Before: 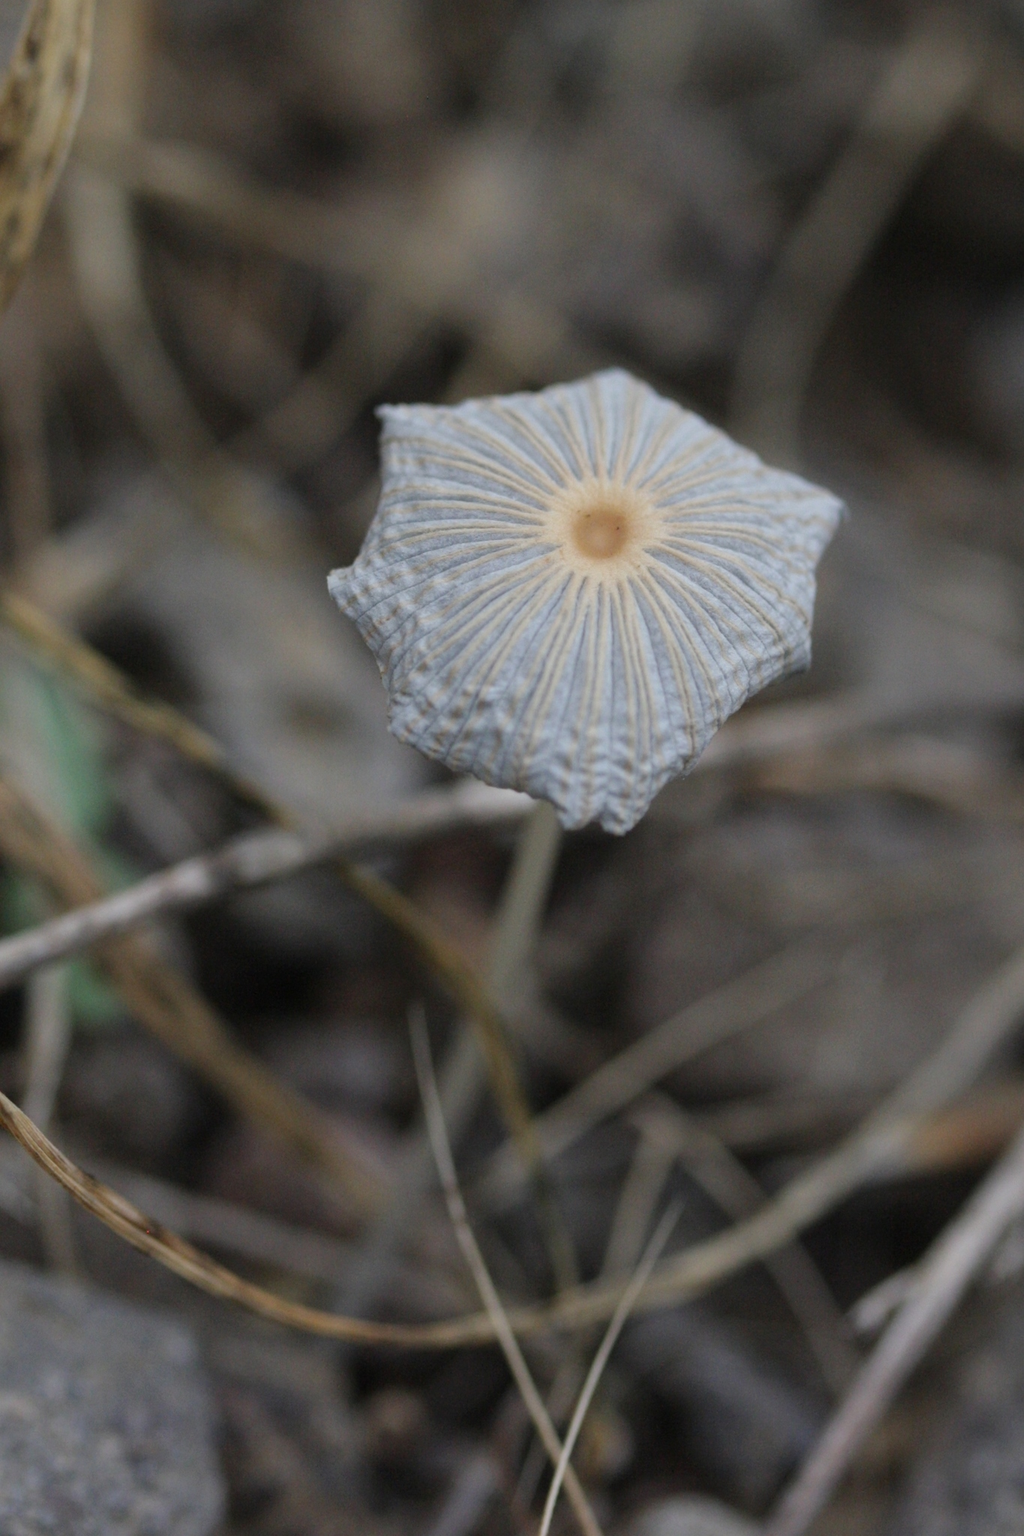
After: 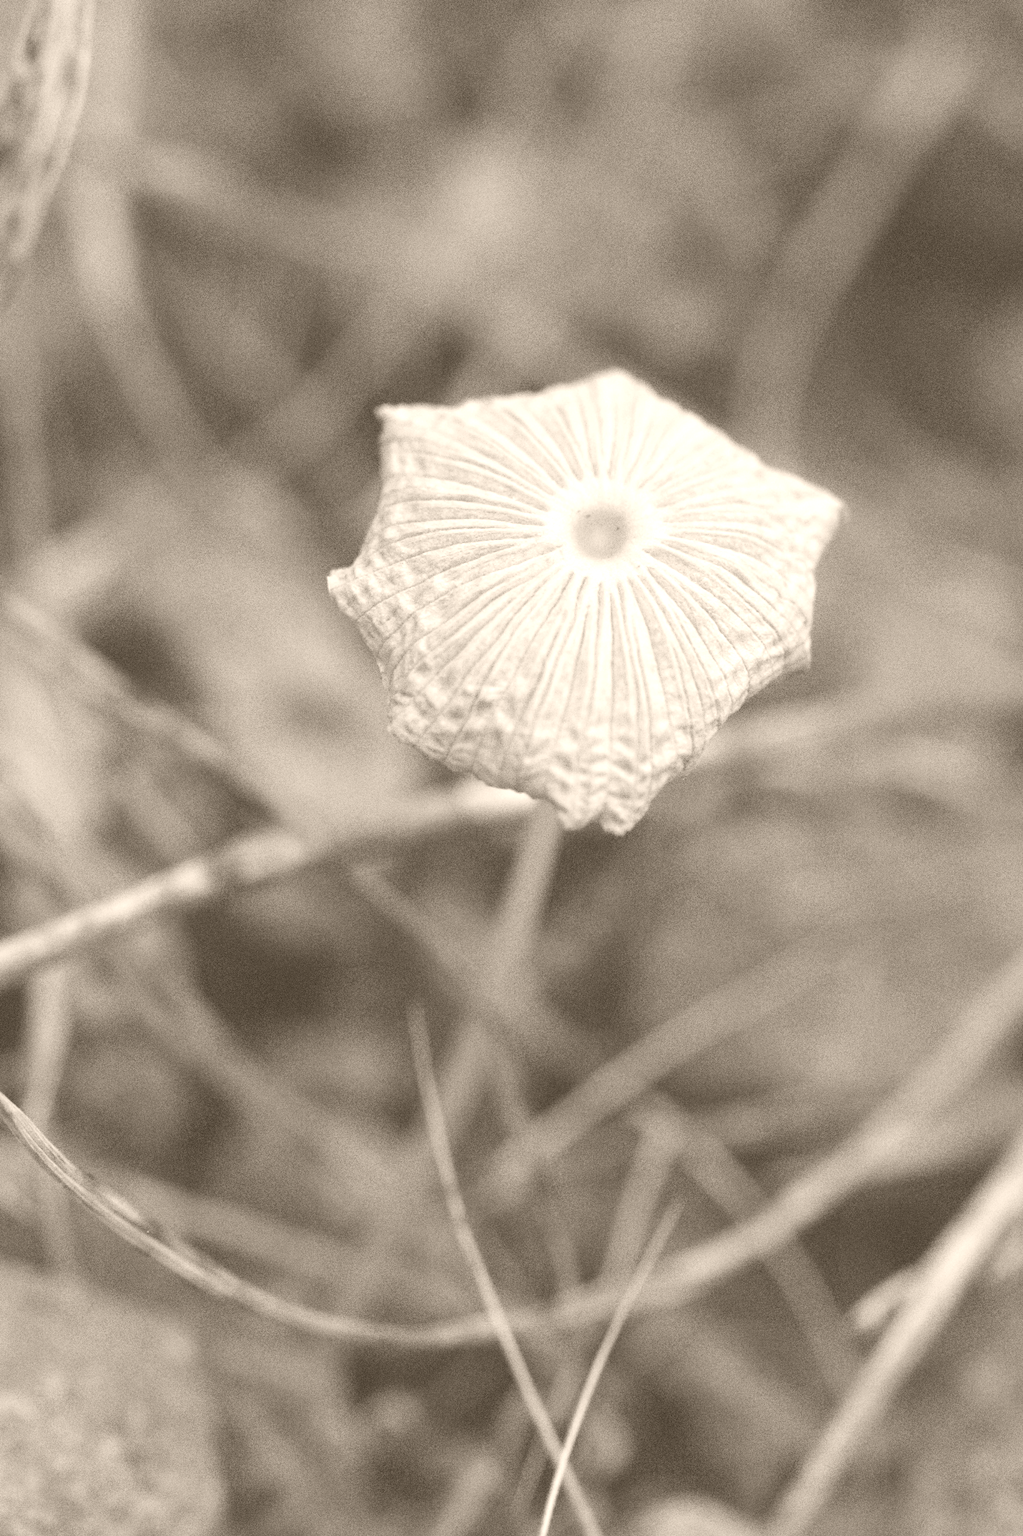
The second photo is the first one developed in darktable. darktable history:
sharpen: amount 0.2
grain: coarseness 0.09 ISO, strength 40%
colorize: hue 34.49°, saturation 35.33%, source mix 100%, version 1
